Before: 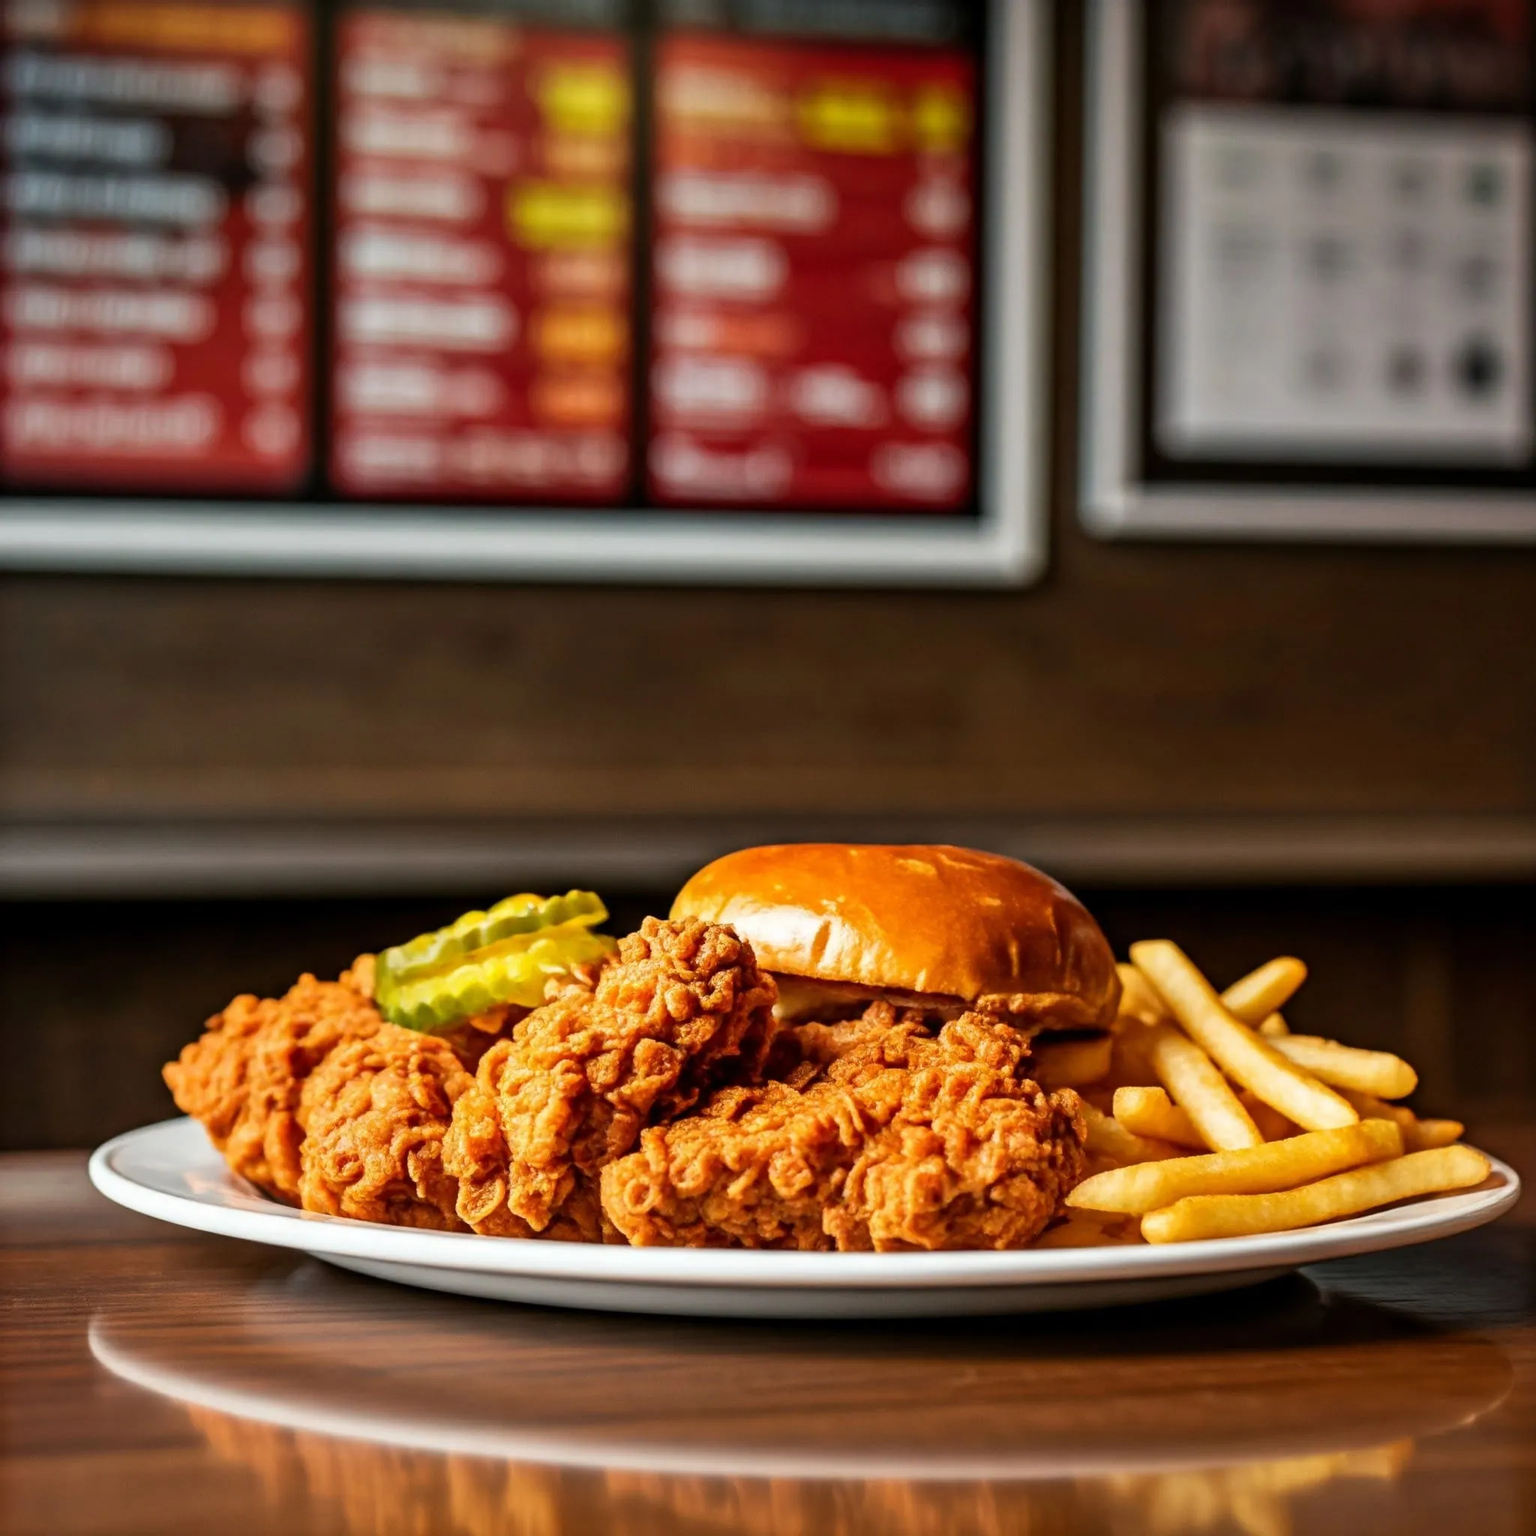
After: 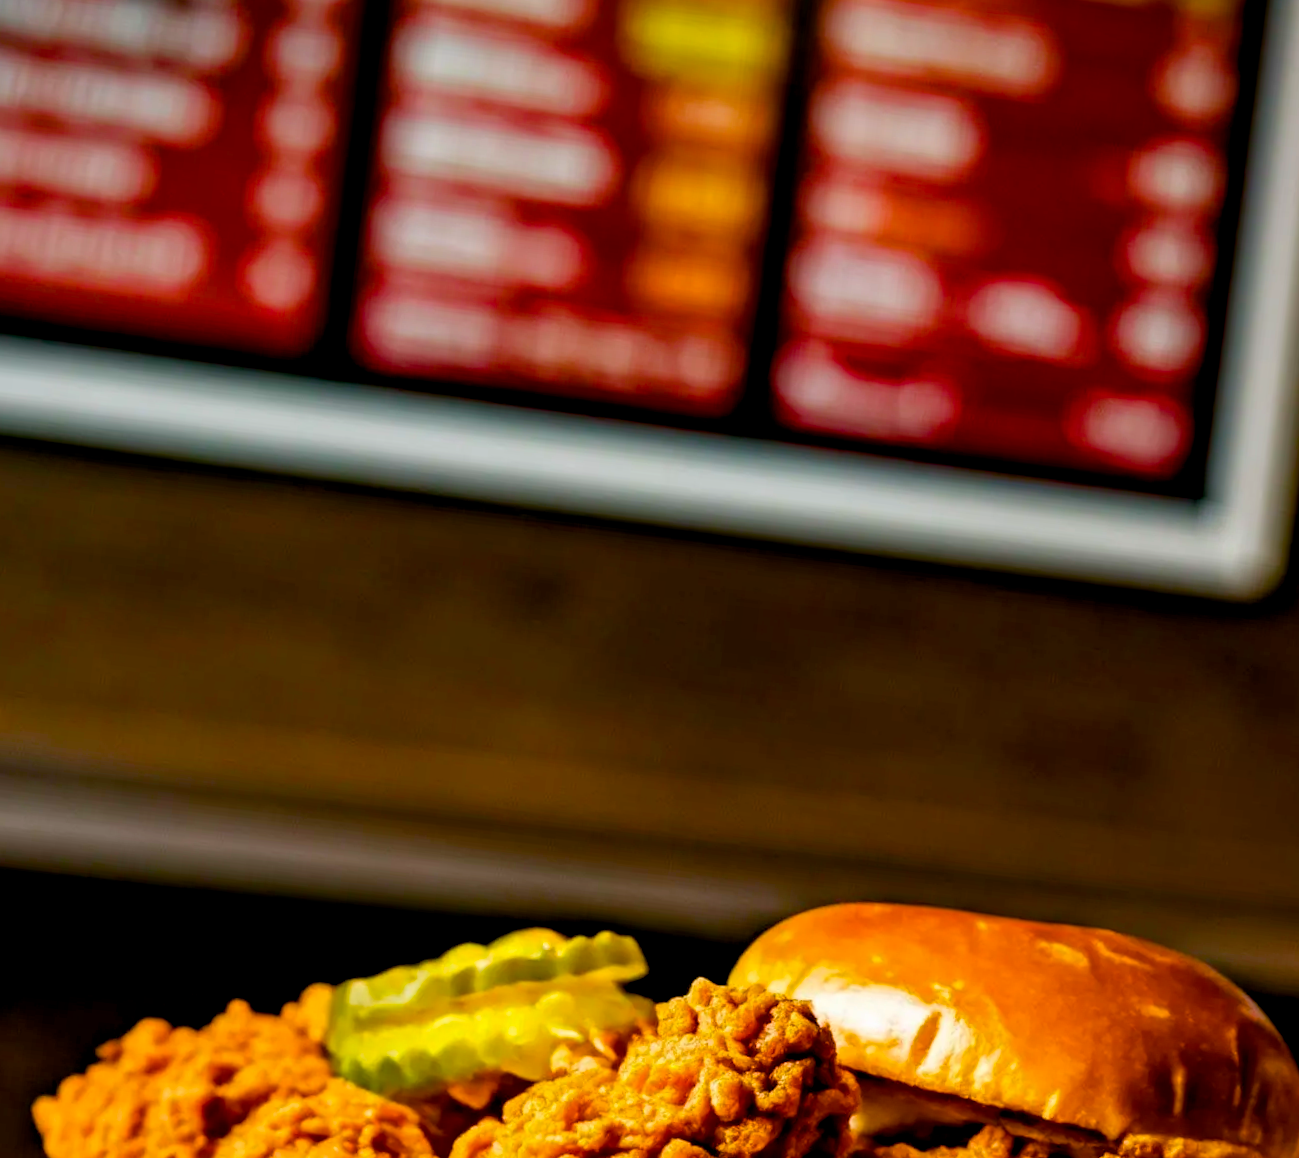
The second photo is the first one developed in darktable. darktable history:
crop and rotate: angle -6.7°, left 2.238%, top 6.648%, right 27.354%, bottom 30.554%
color balance rgb: shadows lift › hue 87.86°, global offset › luminance -0.856%, linear chroma grading › shadows -8.33%, linear chroma grading › global chroma 9.888%, perceptual saturation grading › global saturation 35.116%, perceptual saturation grading › highlights -25.863%, perceptual saturation grading › shadows 49.923%, global vibrance 20%
